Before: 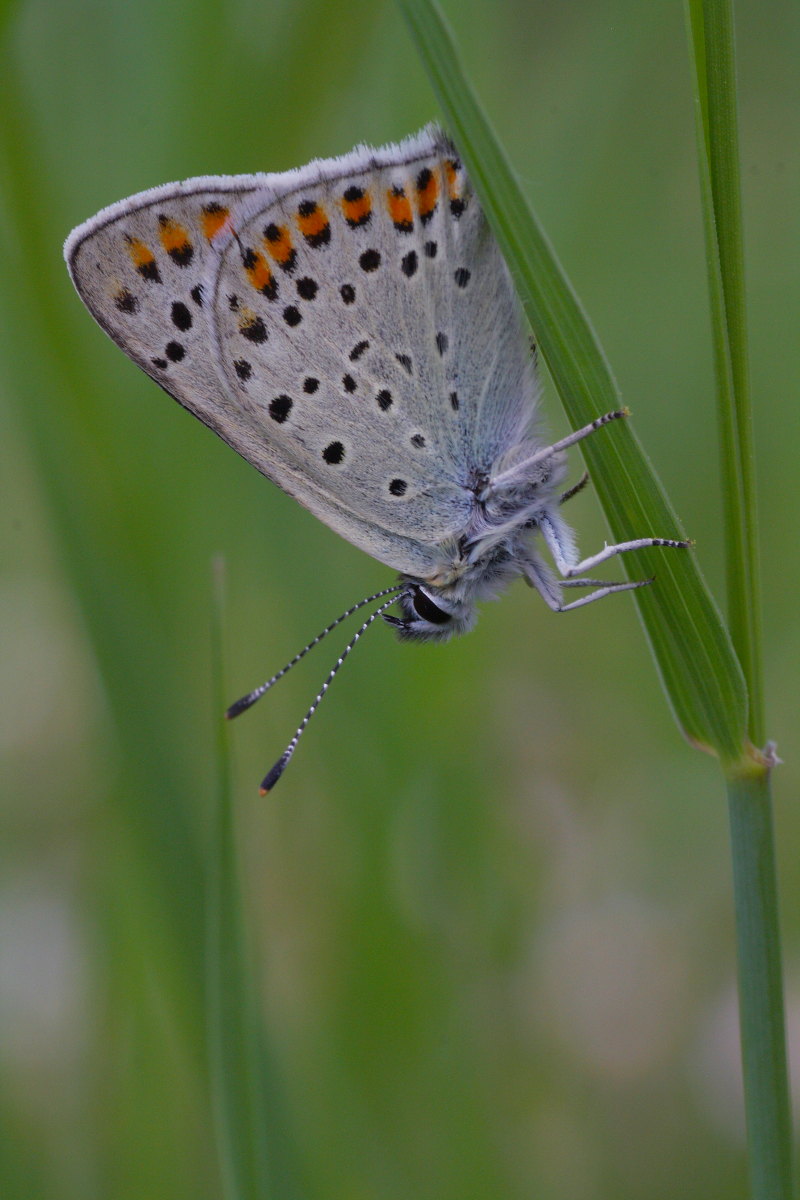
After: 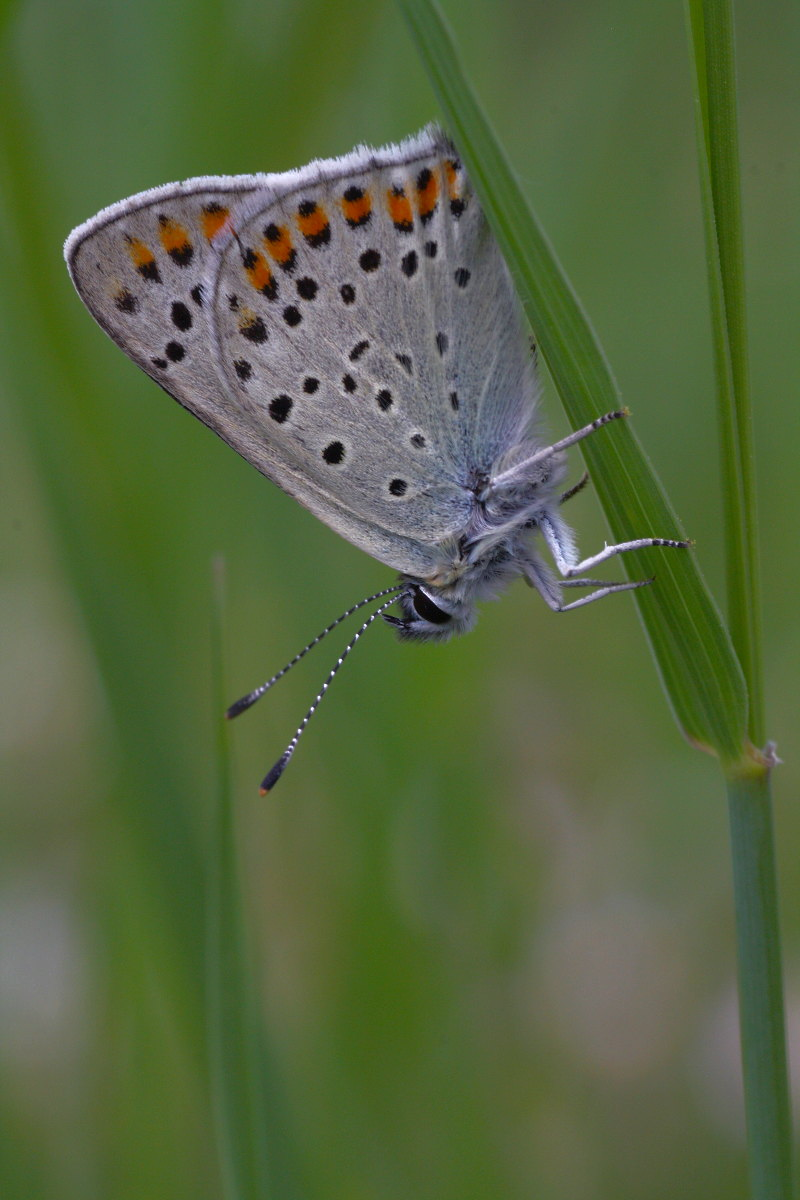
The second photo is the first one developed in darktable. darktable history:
tone equalizer: -8 EV 0.001 EV, -7 EV -0.002 EV, -6 EV 0.004 EV, -5 EV -0.038 EV, -4 EV -0.149 EV, -3 EV -0.179 EV, -2 EV 0.25 EV, -1 EV 0.713 EV, +0 EV 0.49 EV, edges refinement/feathering 500, mask exposure compensation -1.57 EV, preserve details no
